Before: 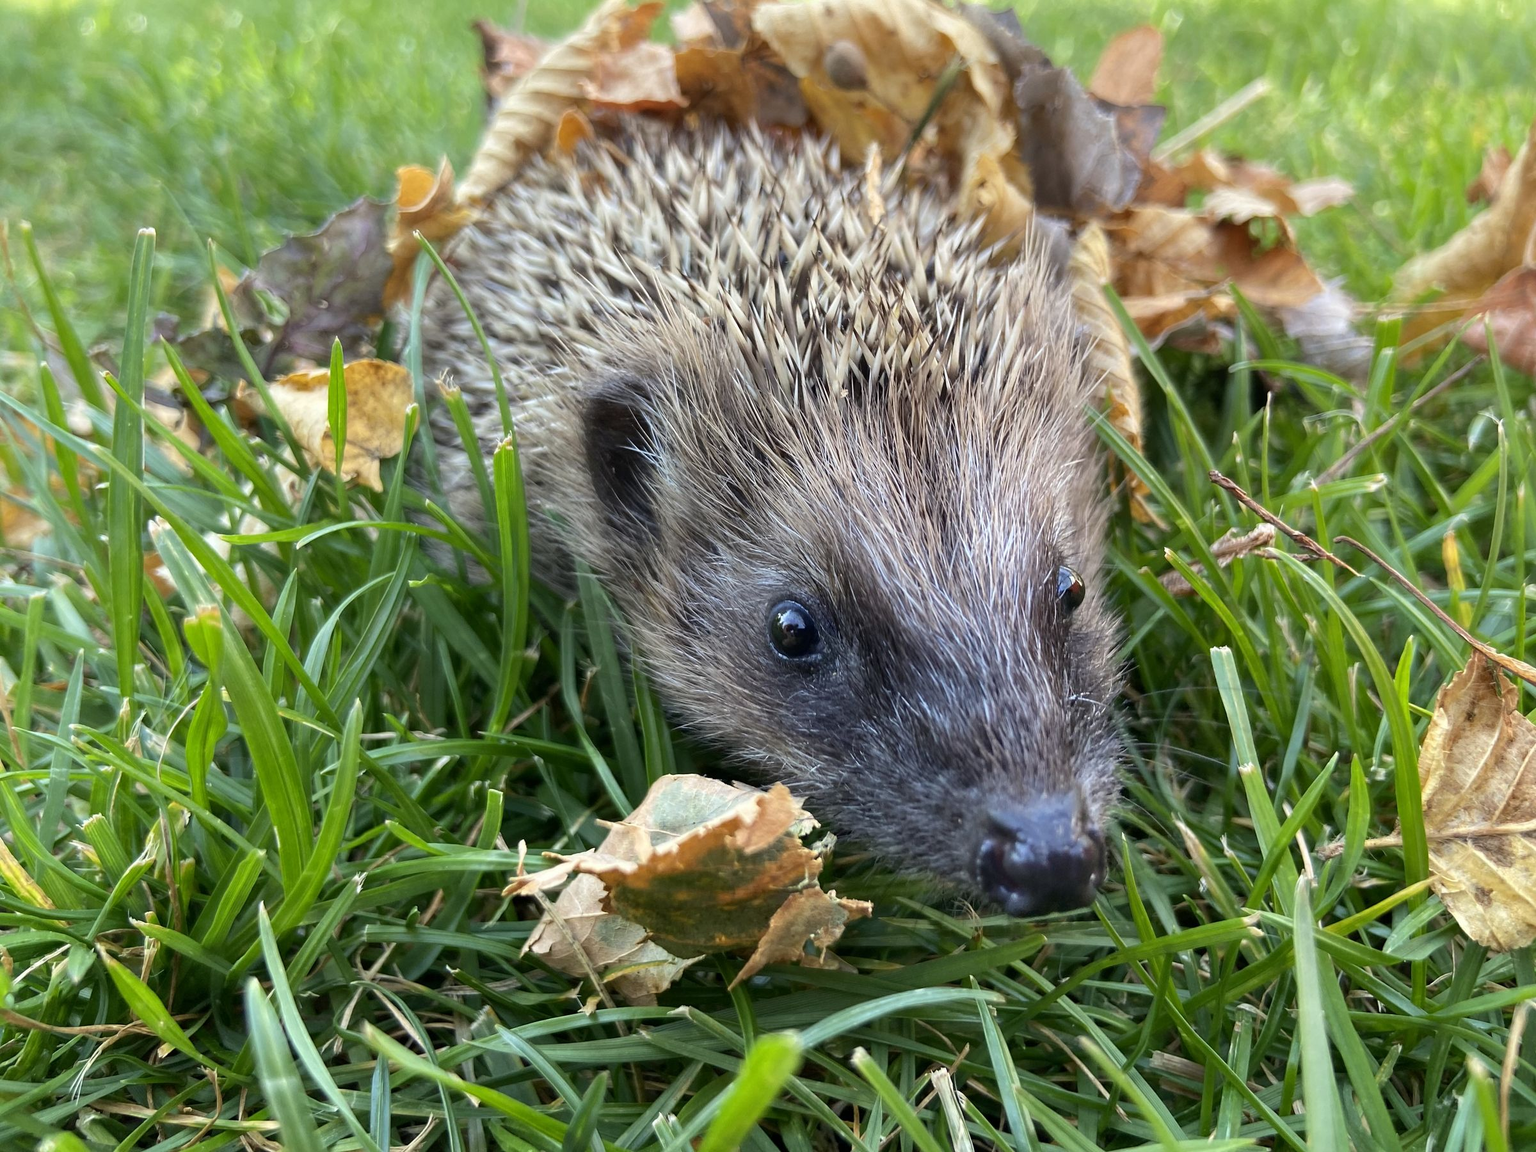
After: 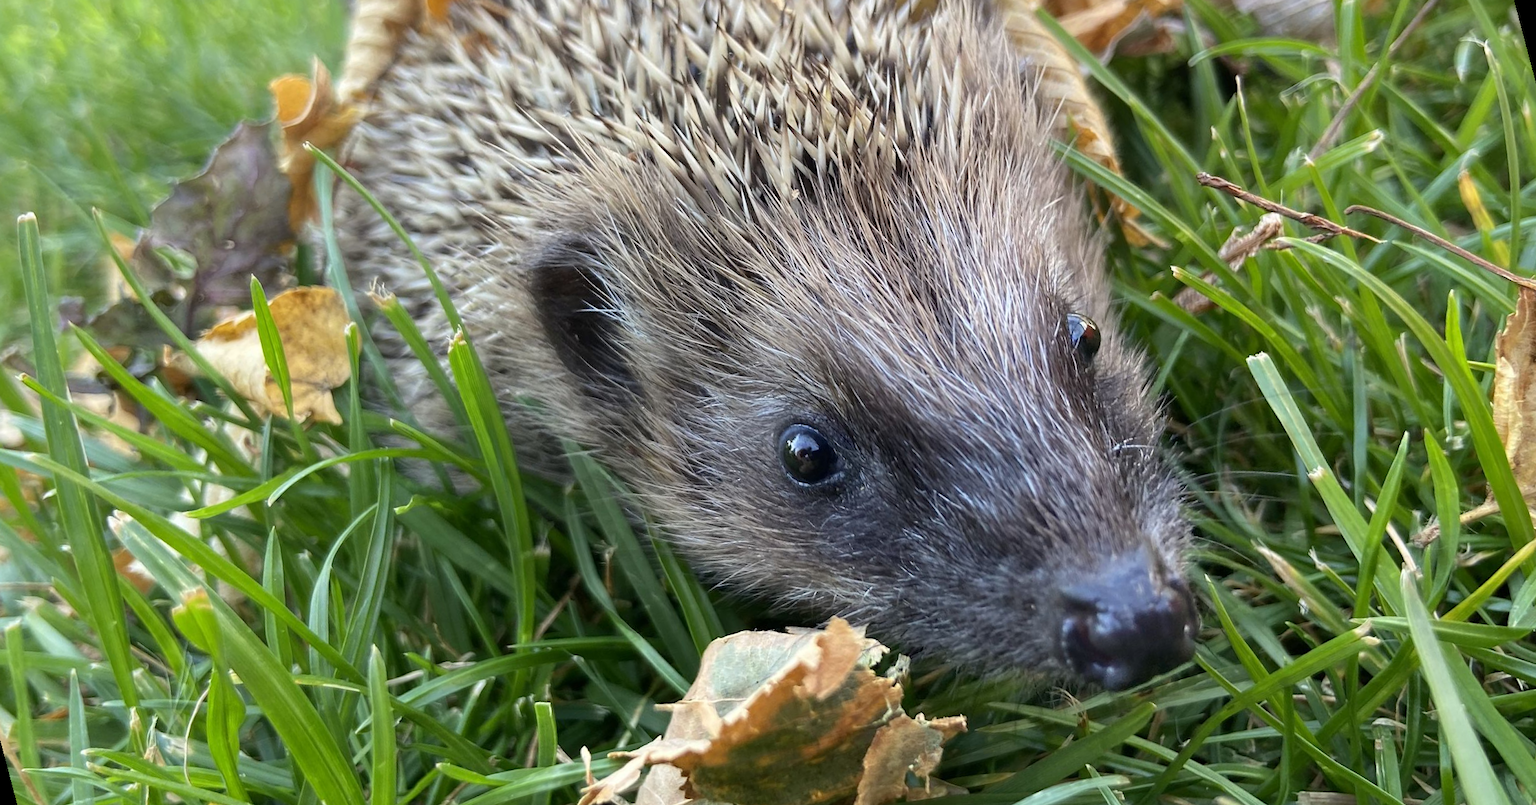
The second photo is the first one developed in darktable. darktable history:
exposure: compensate exposure bias true, compensate highlight preservation false
rotate and perspective: rotation -14.8°, crop left 0.1, crop right 0.903, crop top 0.25, crop bottom 0.748
white balance: red 1, blue 1
